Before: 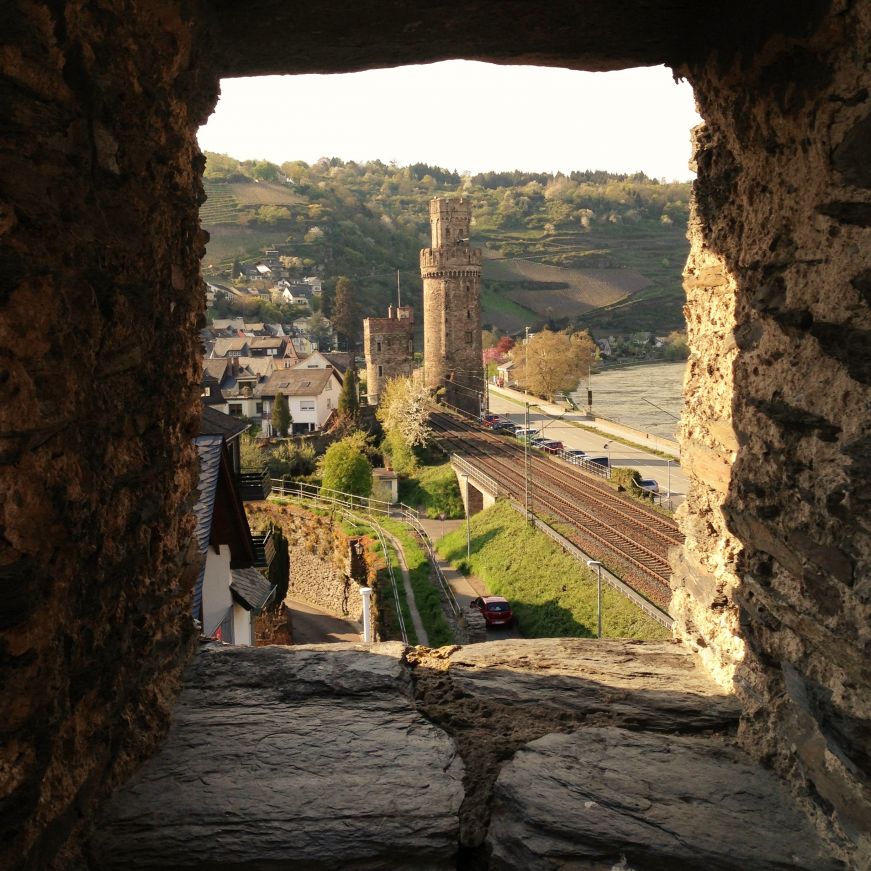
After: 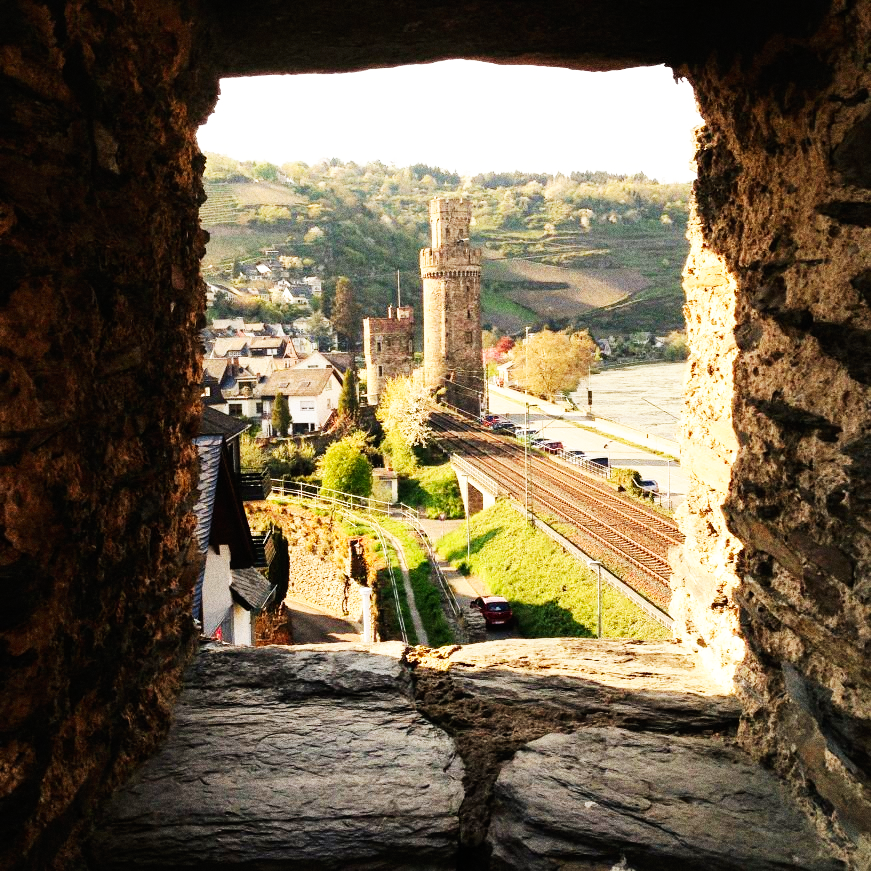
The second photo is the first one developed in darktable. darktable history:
grain: coarseness 0.09 ISO, strength 40%
base curve: curves: ch0 [(0, 0) (0.007, 0.004) (0.027, 0.03) (0.046, 0.07) (0.207, 0.54) (0.442, 0.872) (0.673, 0.972) (1, 1)], preserve colors none
